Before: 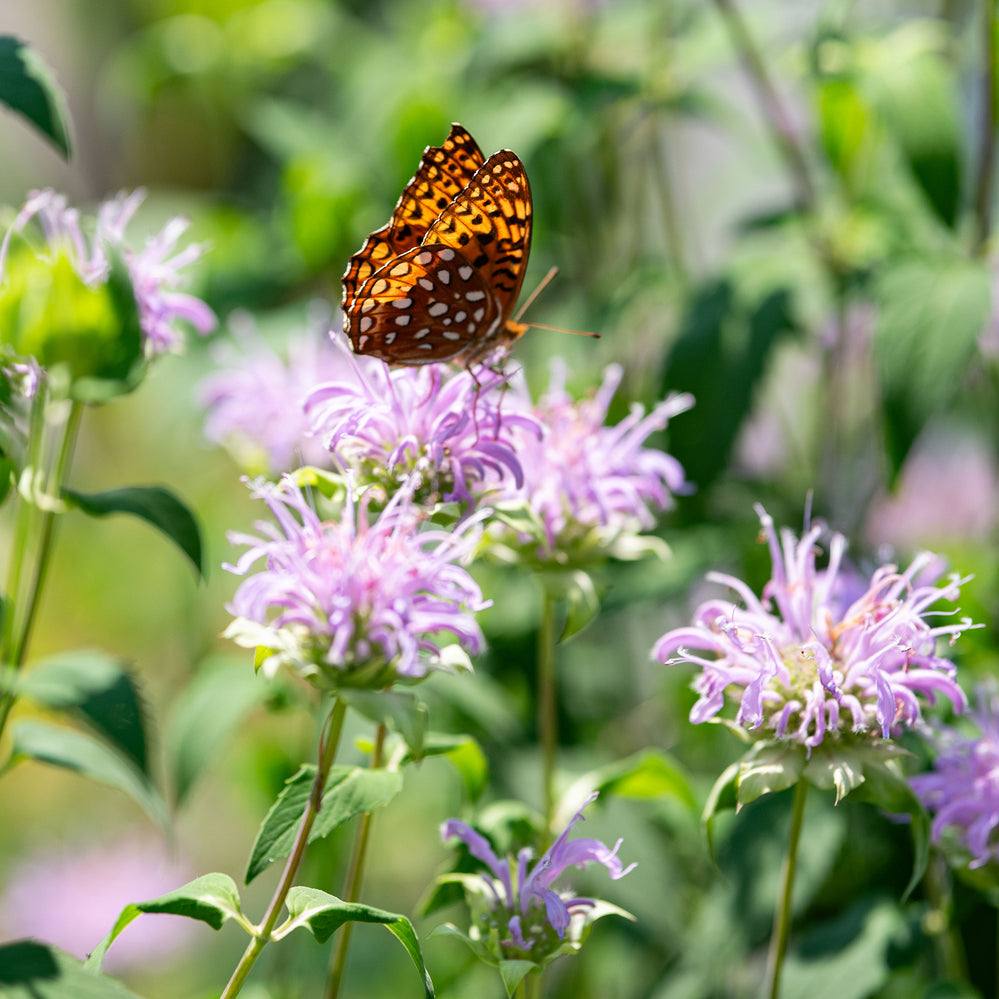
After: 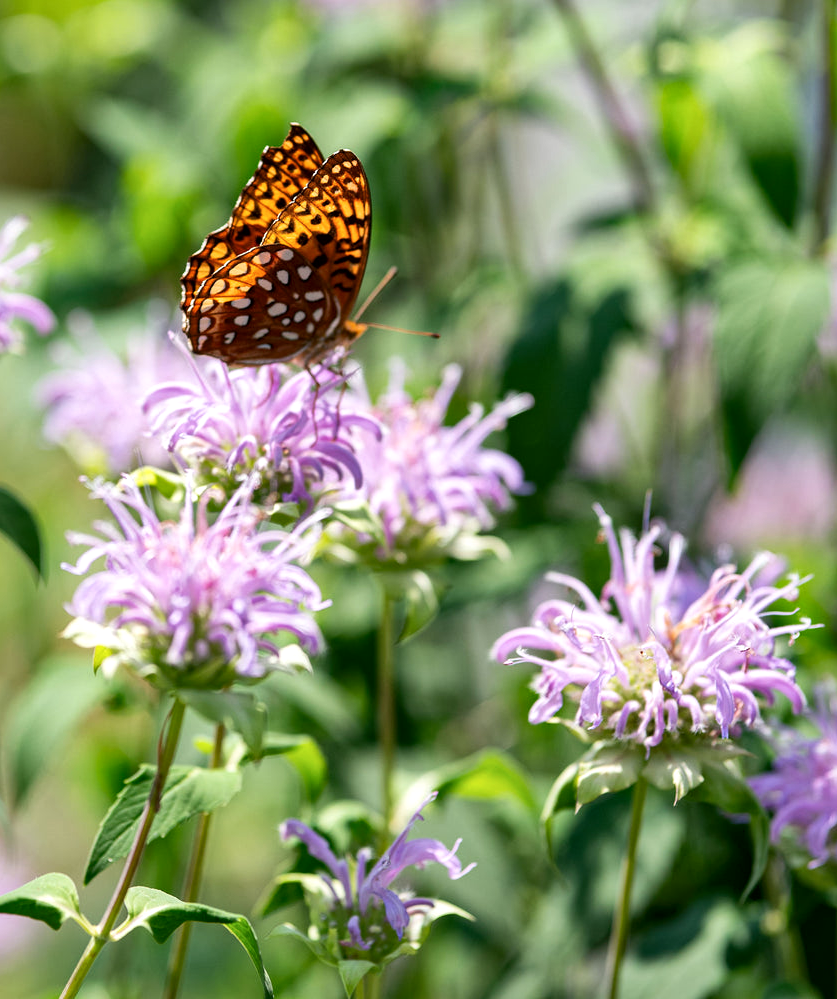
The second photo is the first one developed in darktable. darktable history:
local contrast: mode bilateral grid, contrast 20, coarseness 50, detail 141%, midtone range 0.2
crop: left 16.145%
